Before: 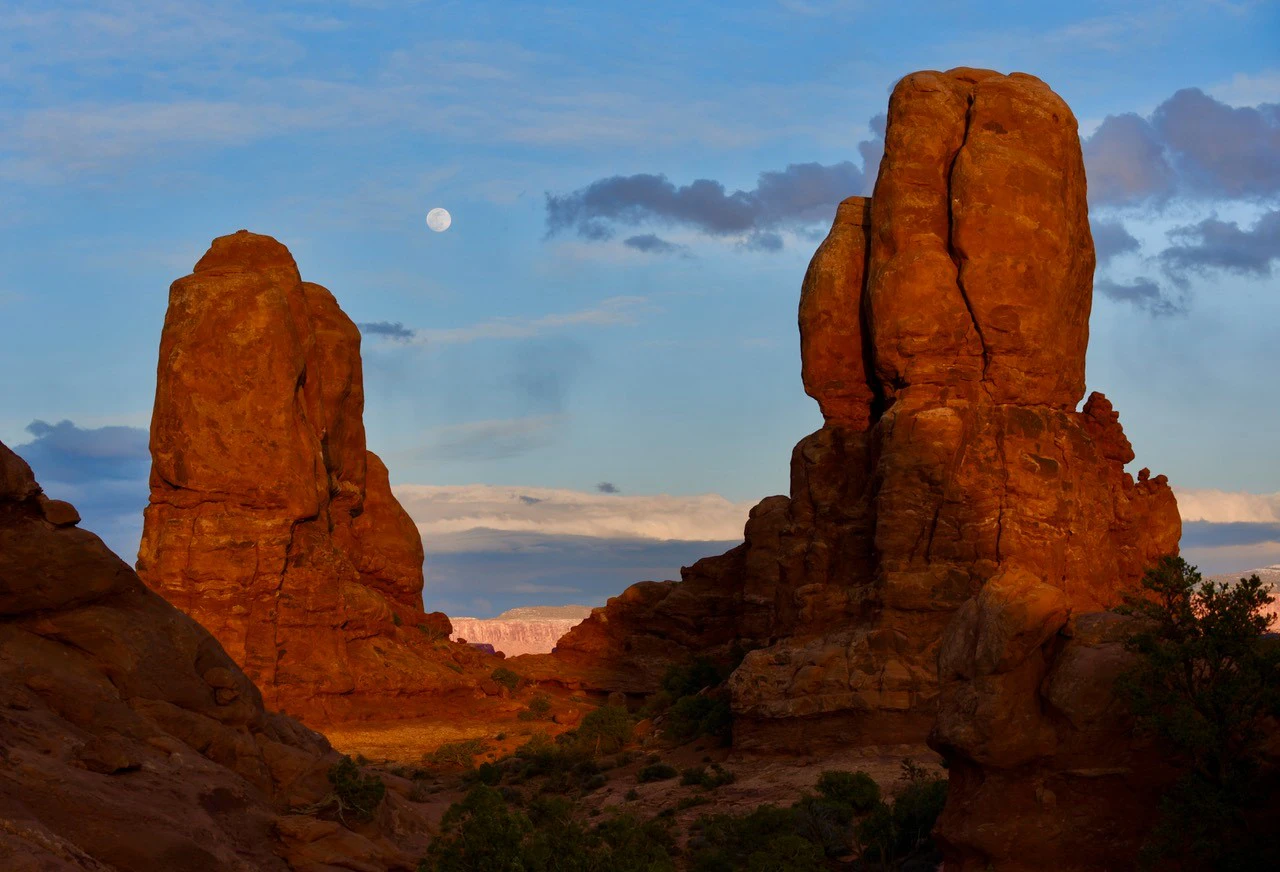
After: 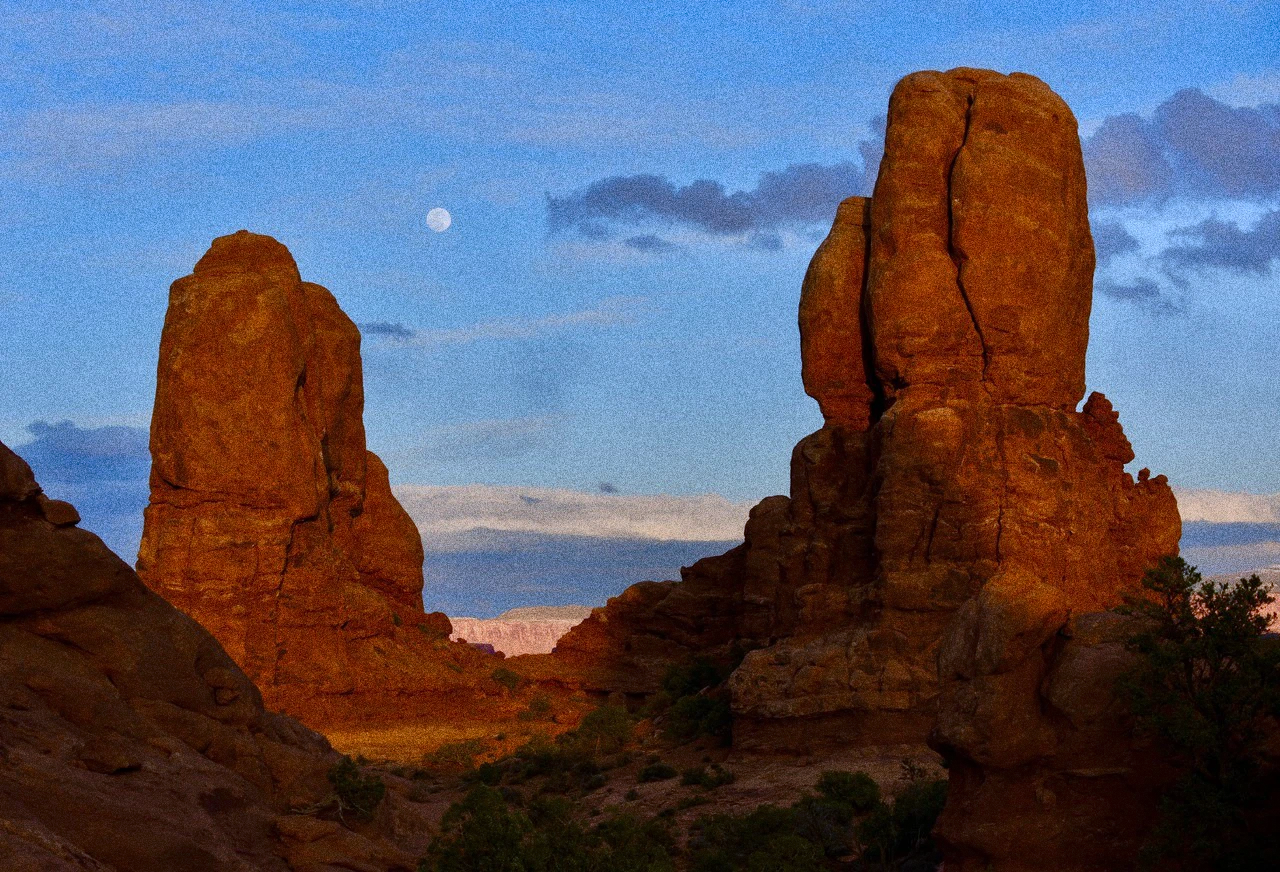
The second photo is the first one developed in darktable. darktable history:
grain: coarseness 10.62 ISO, strength 55.56%
white balance: red 0.926, green 1.003, blue 1.133
